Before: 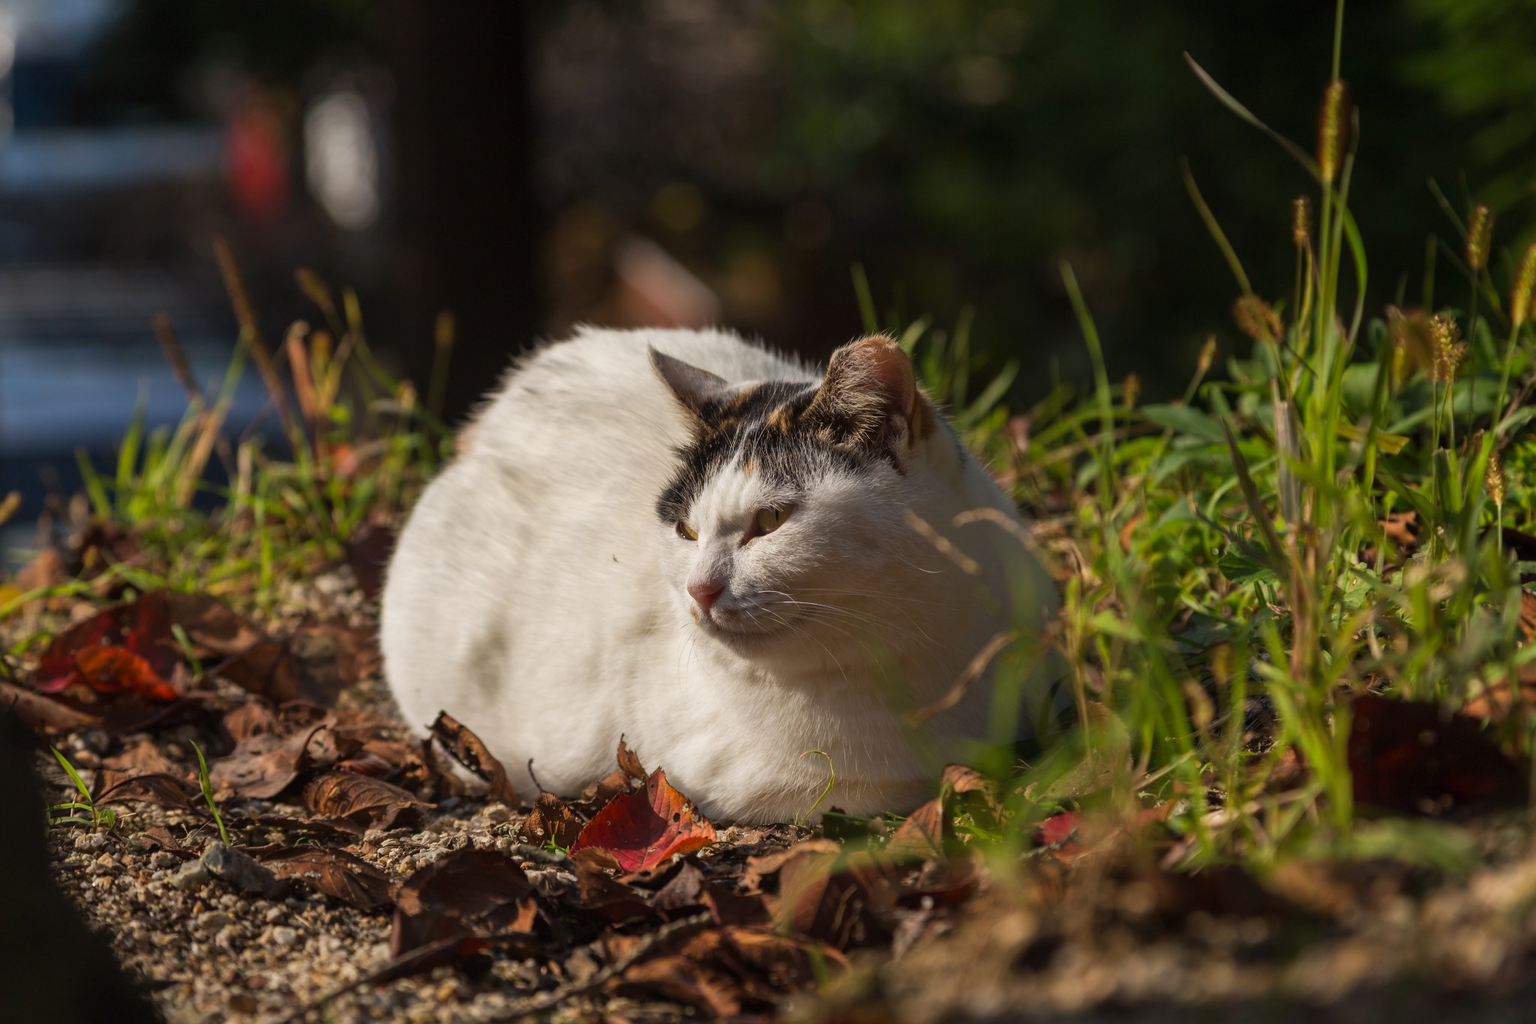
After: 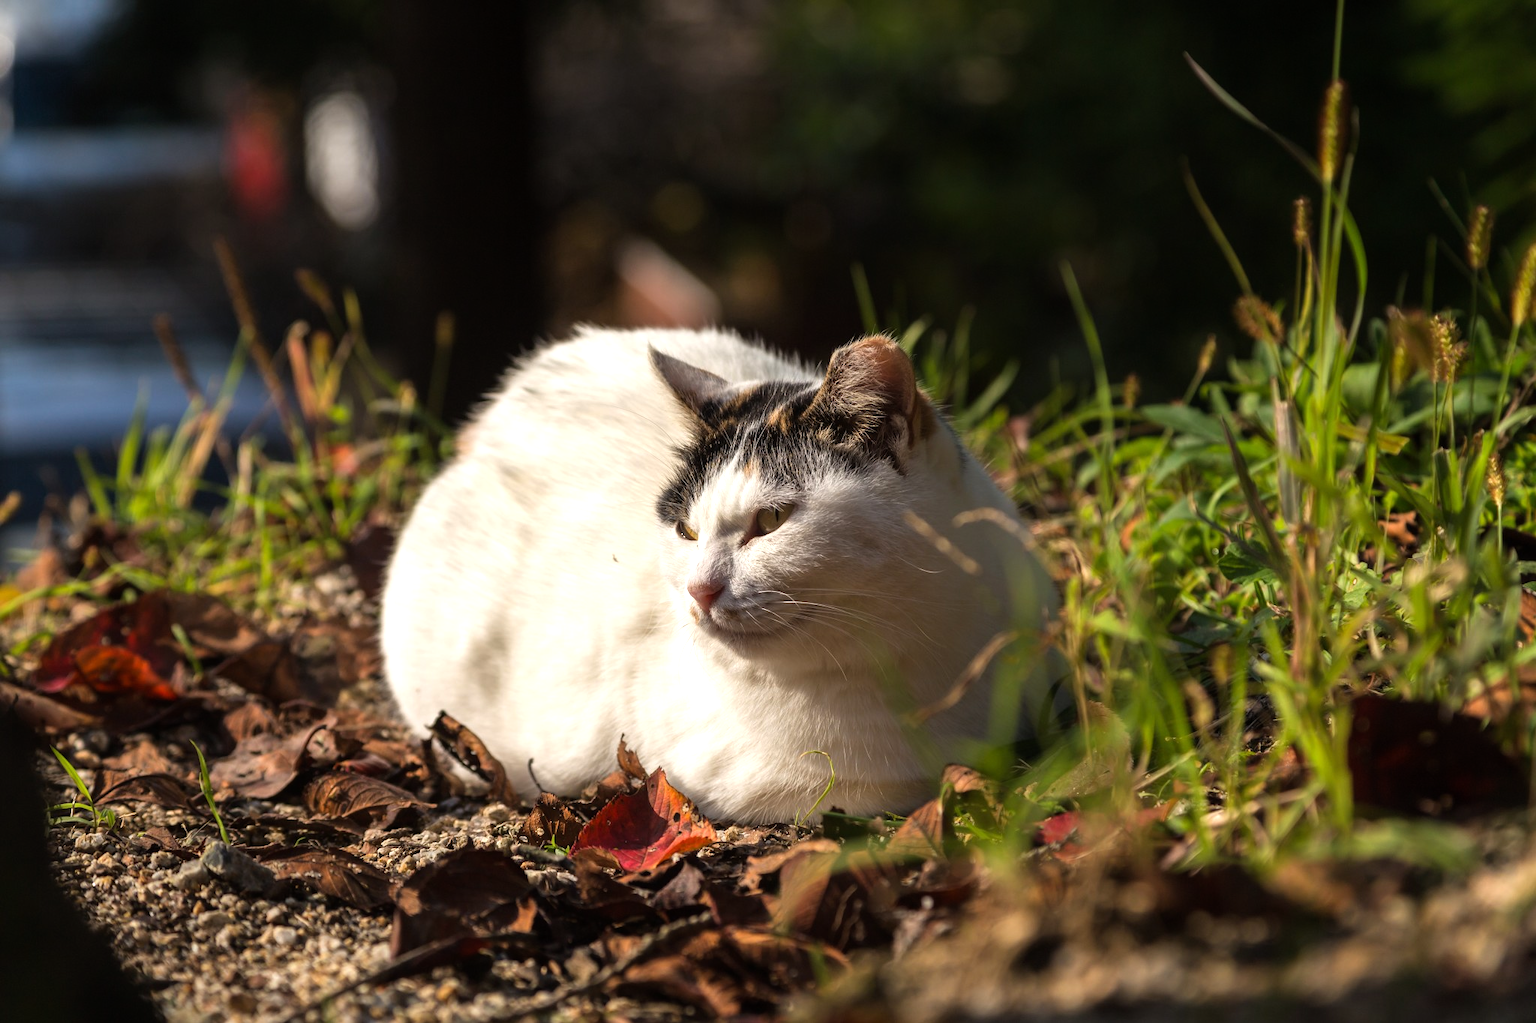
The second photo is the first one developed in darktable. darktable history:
tone equalizer: -8 EV -0.726 EV, -7 EV -0.719 EV, -6 EV -0.58 EV, -5 EV -0.366 EV, -3 EV 0.382 EV, -2 EV 0.6 EV, -1 EV 0.679 EV, +0 EV 0.768 EV
